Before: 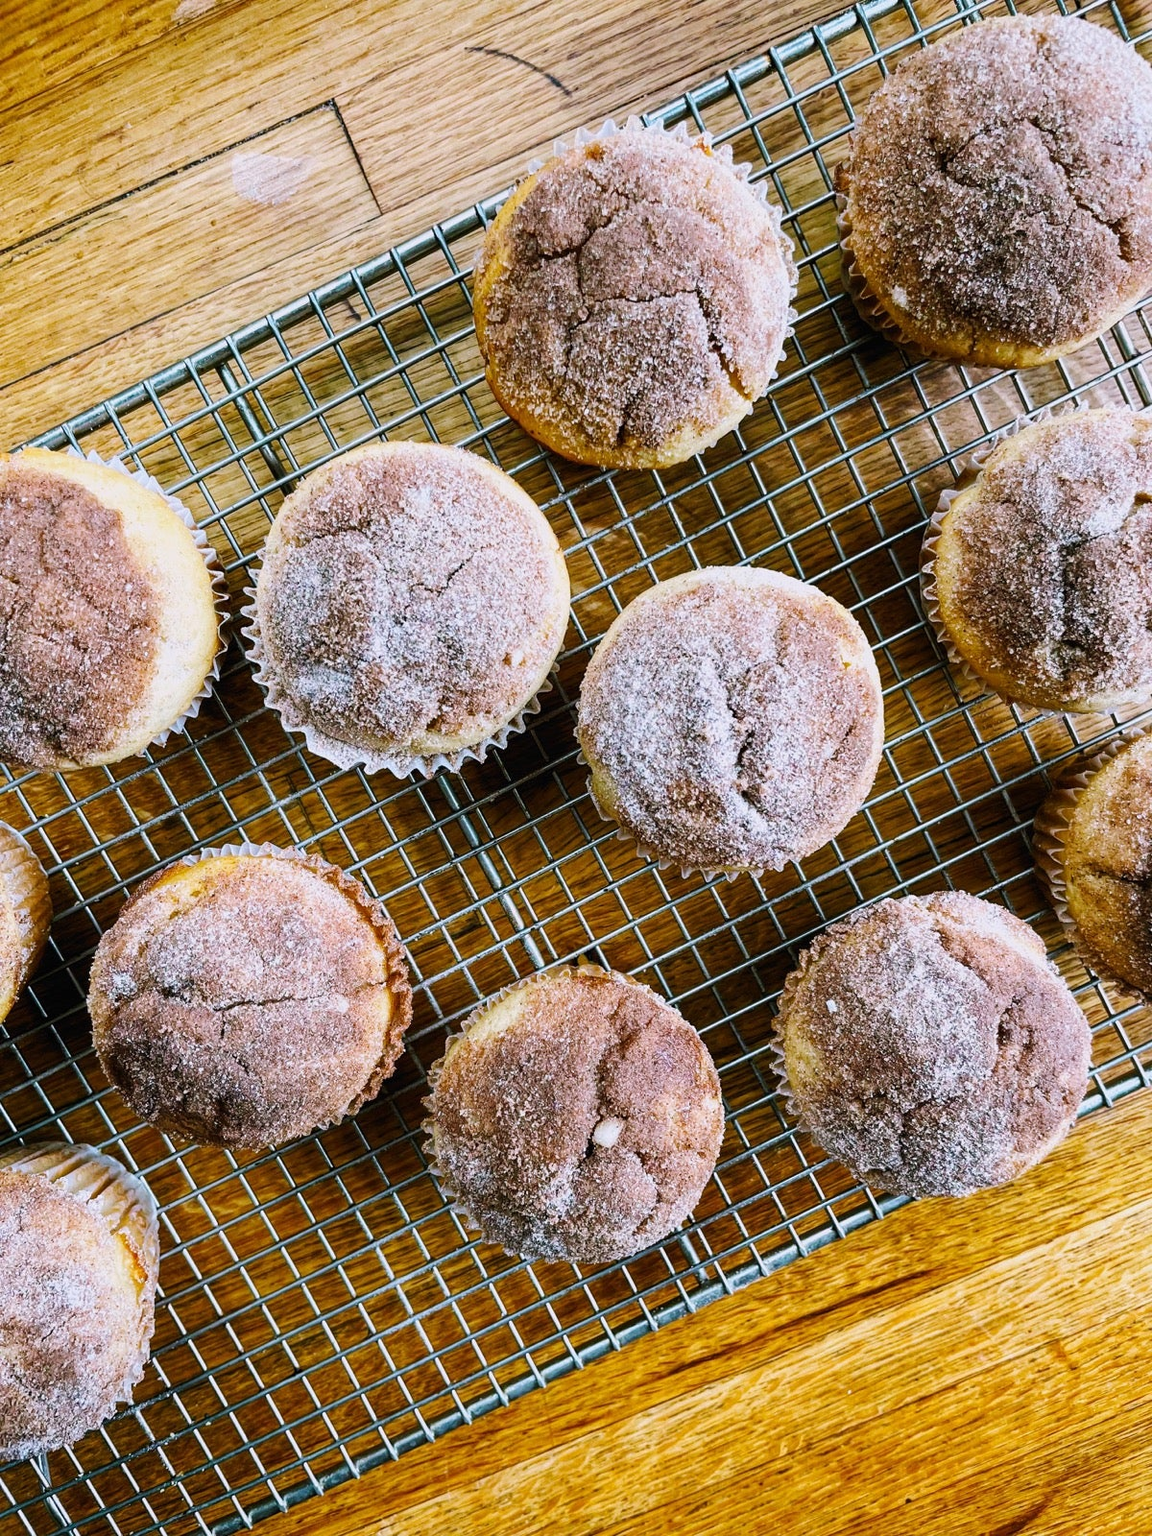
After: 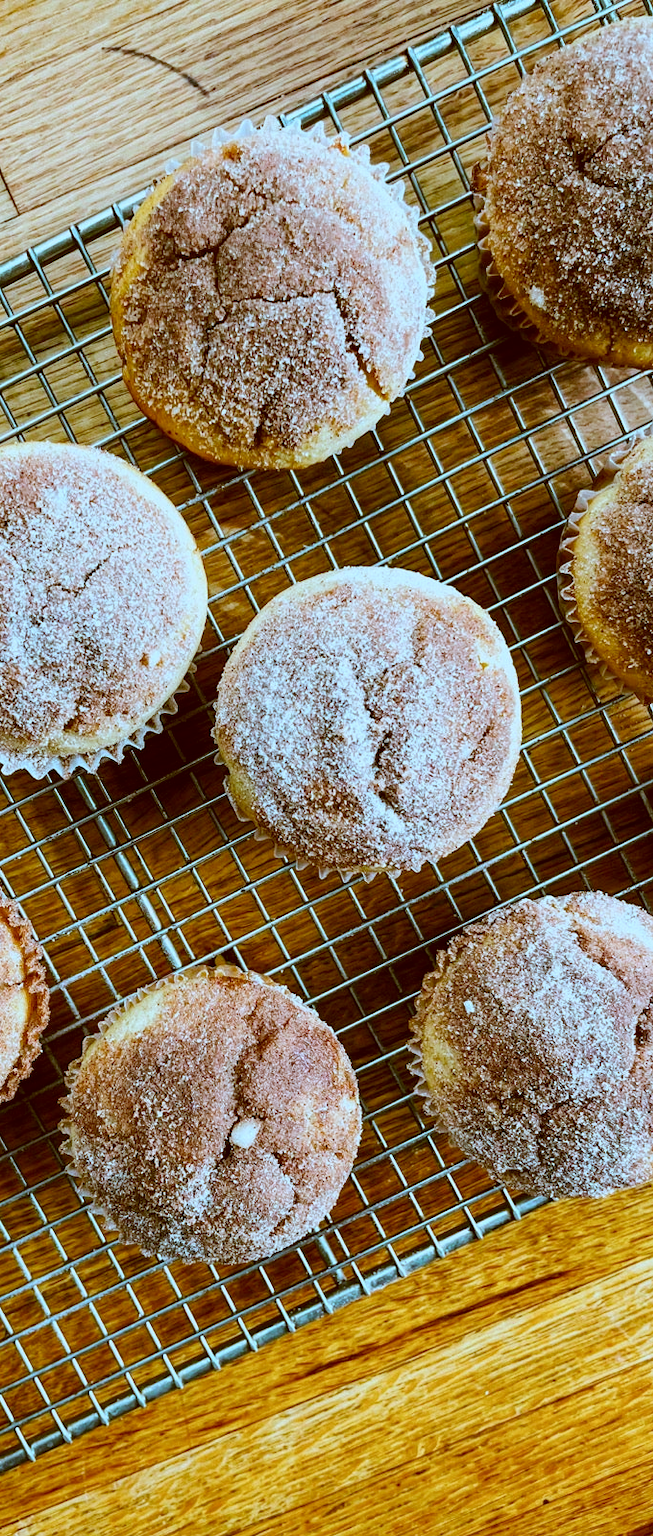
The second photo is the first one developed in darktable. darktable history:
color correction: highlights a* -14.65, highlights b* -16.32, shadows a* 10.58, shadows b* 28.94
crop: left 31.536%, top 0.025%, right 11.786%
